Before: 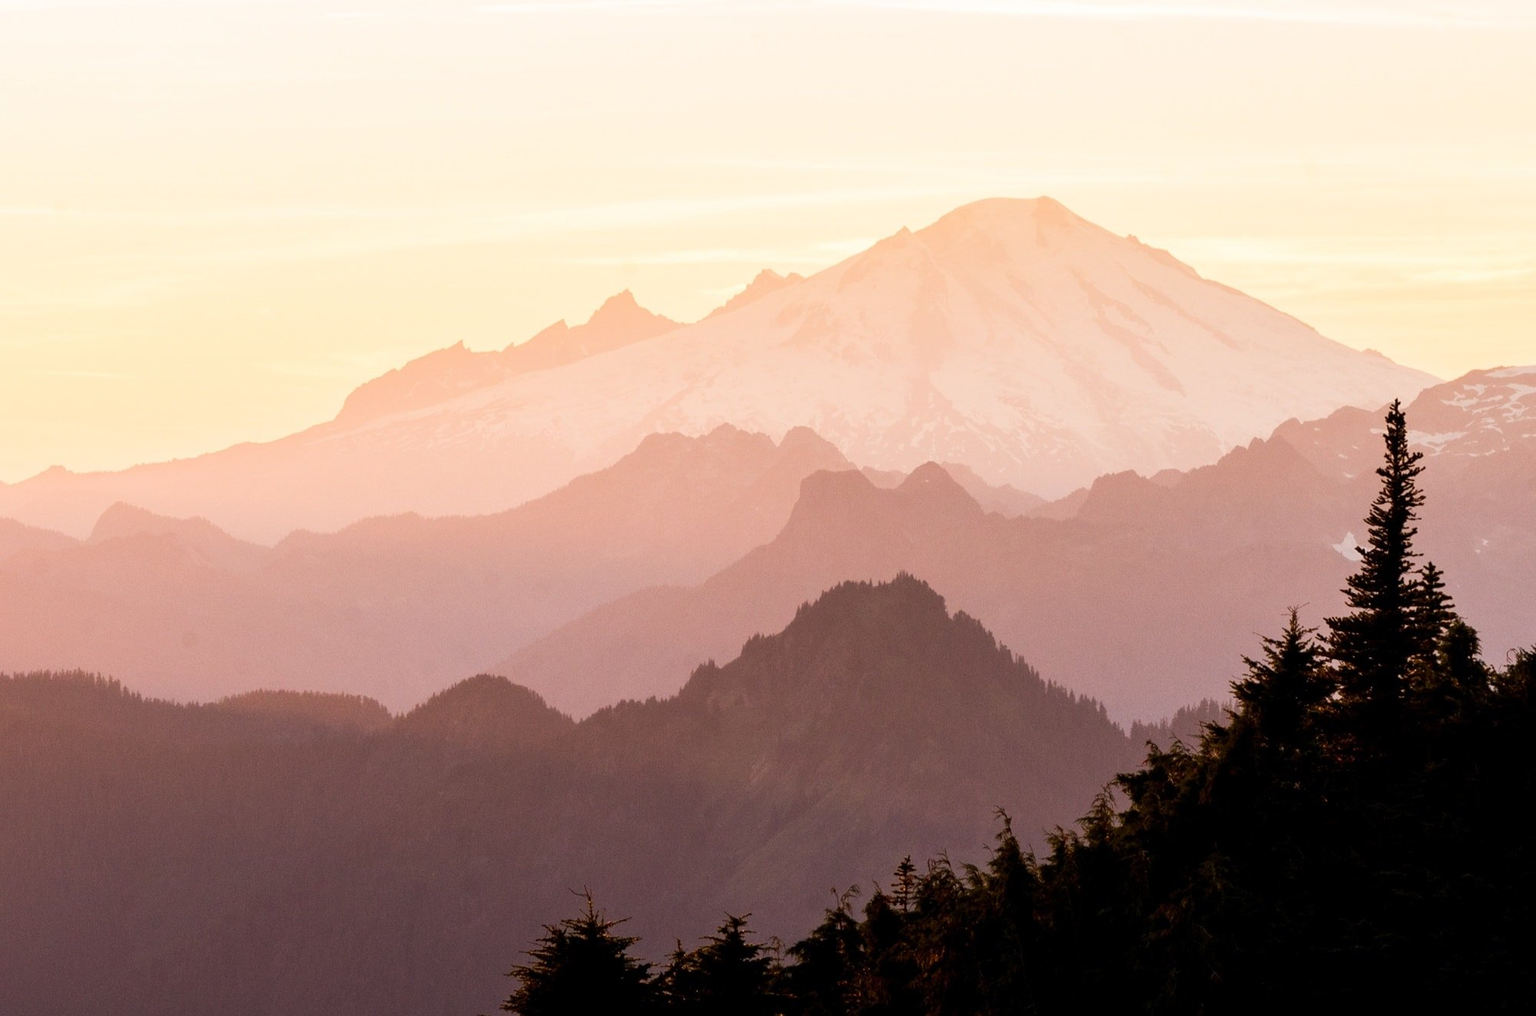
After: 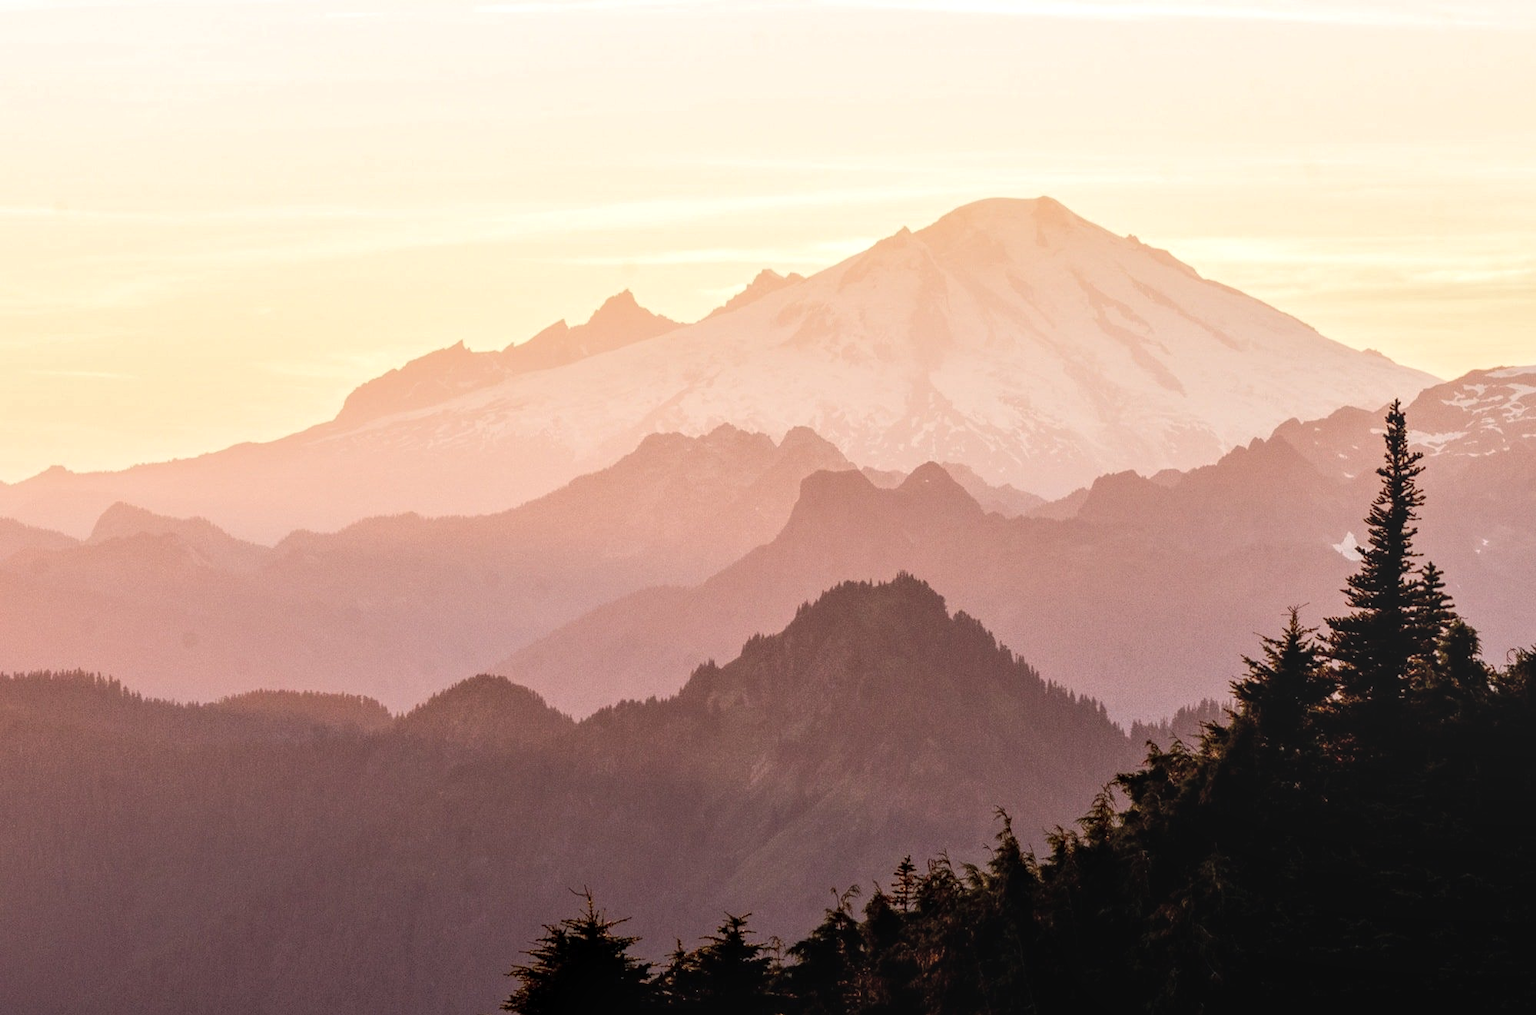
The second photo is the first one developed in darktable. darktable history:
local contrast: highlights 75%, shadows 55%, detail 177%, midtone range 0.207
